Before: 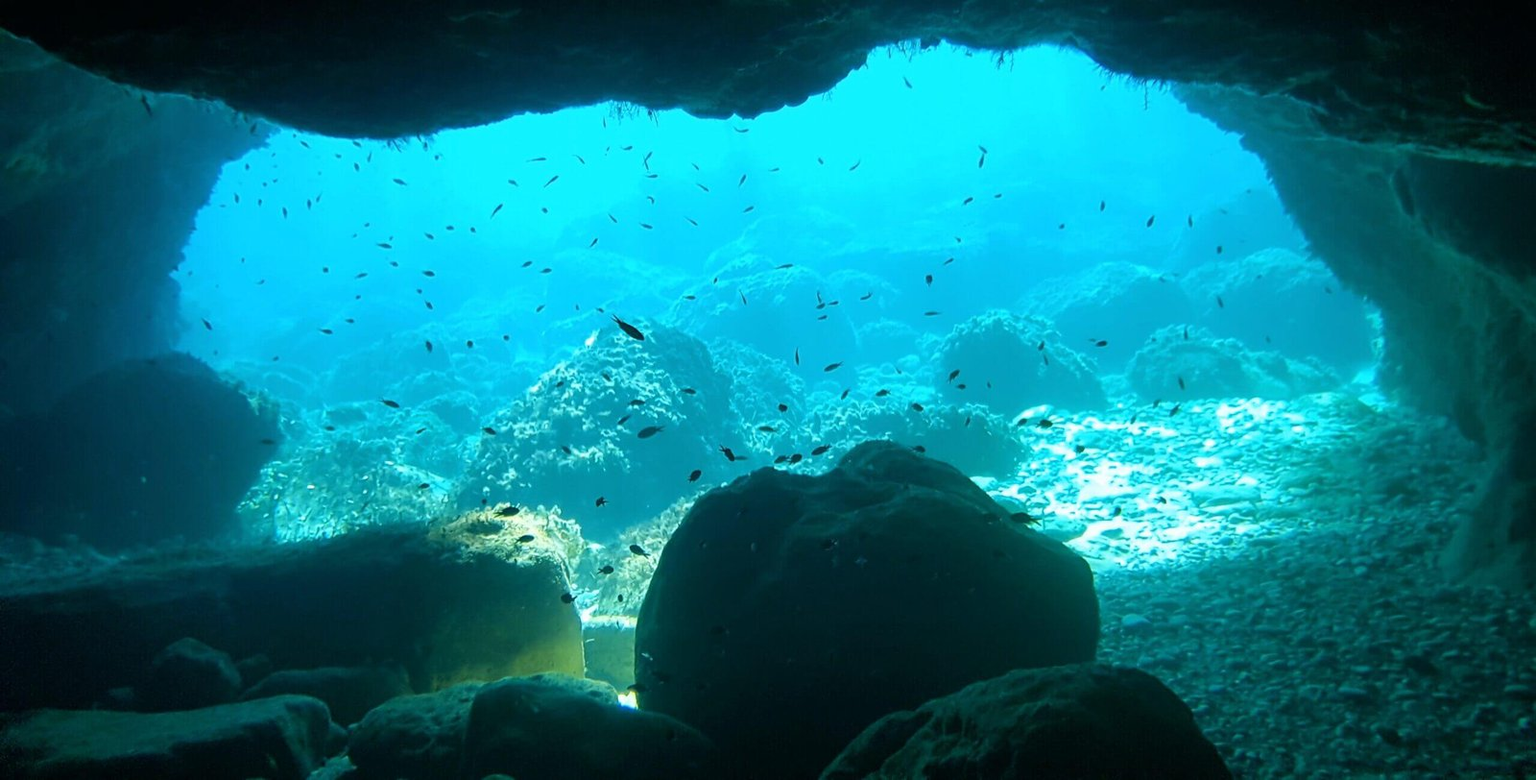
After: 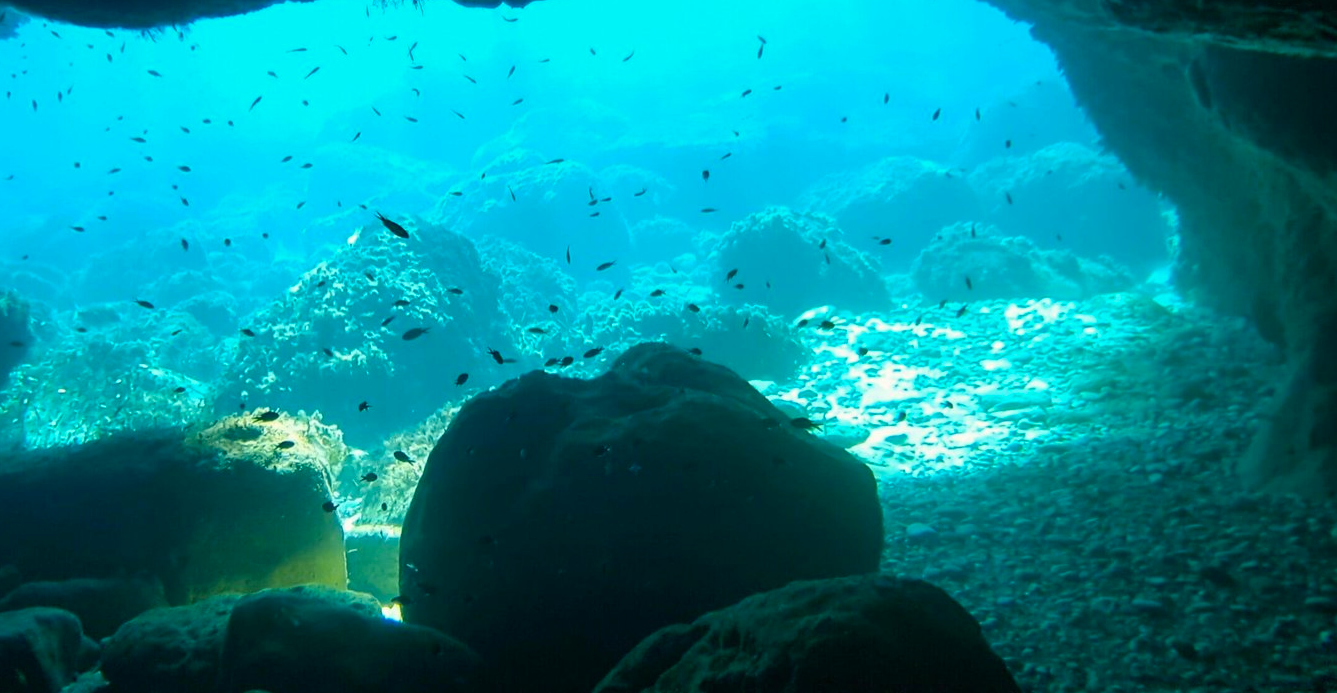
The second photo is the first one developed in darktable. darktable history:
color balance rgb: highlights gain › chroma 2.012%, highlights gain › hue 62.72°, perceptual saturation grading › global saturation 10.601%, global vibrance 20.24%
crop: left 16.38%, top 14.381%
